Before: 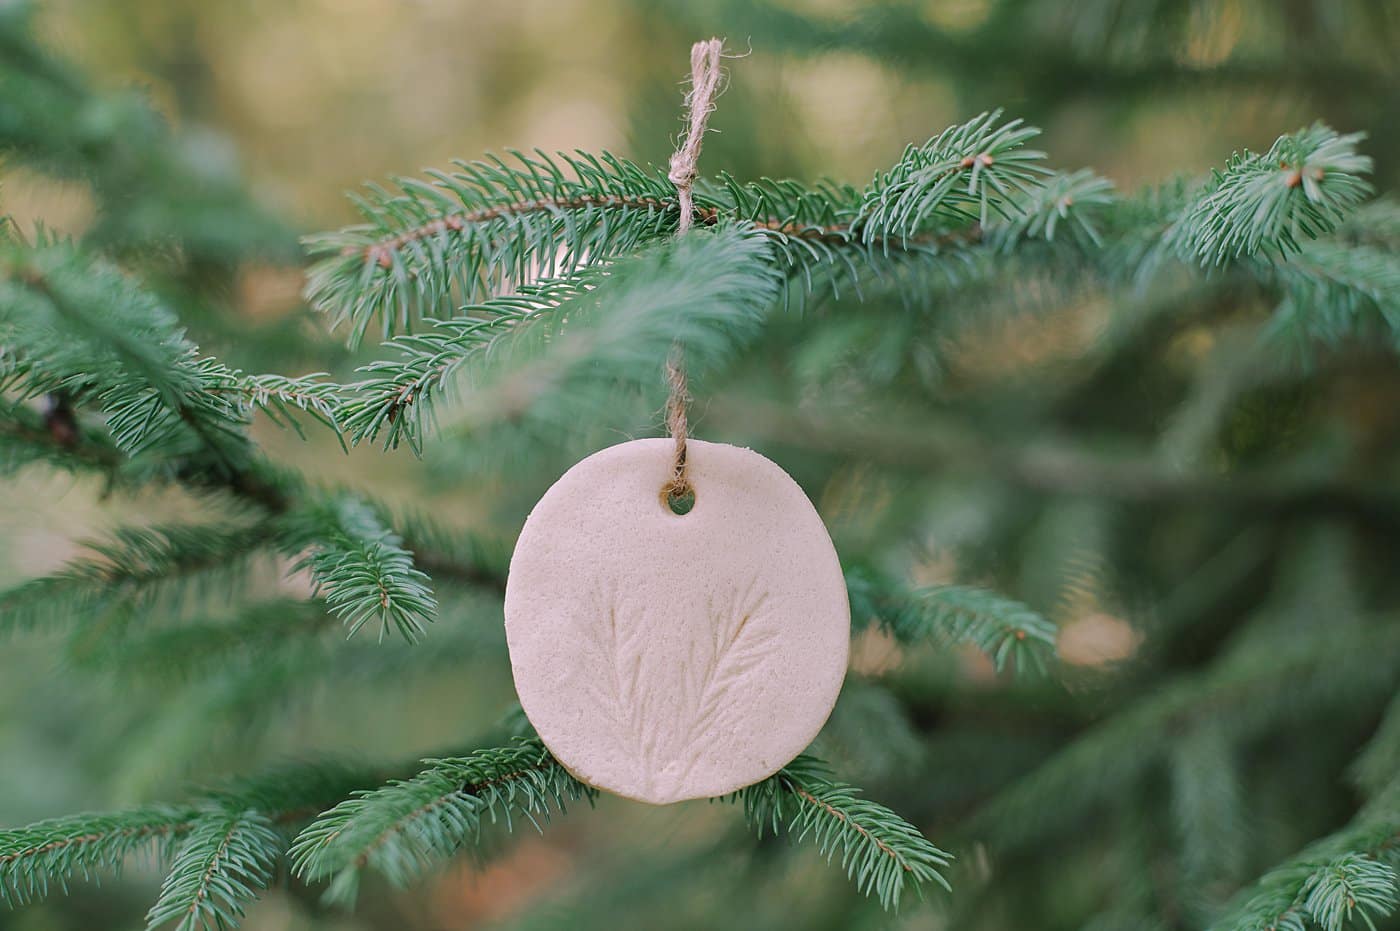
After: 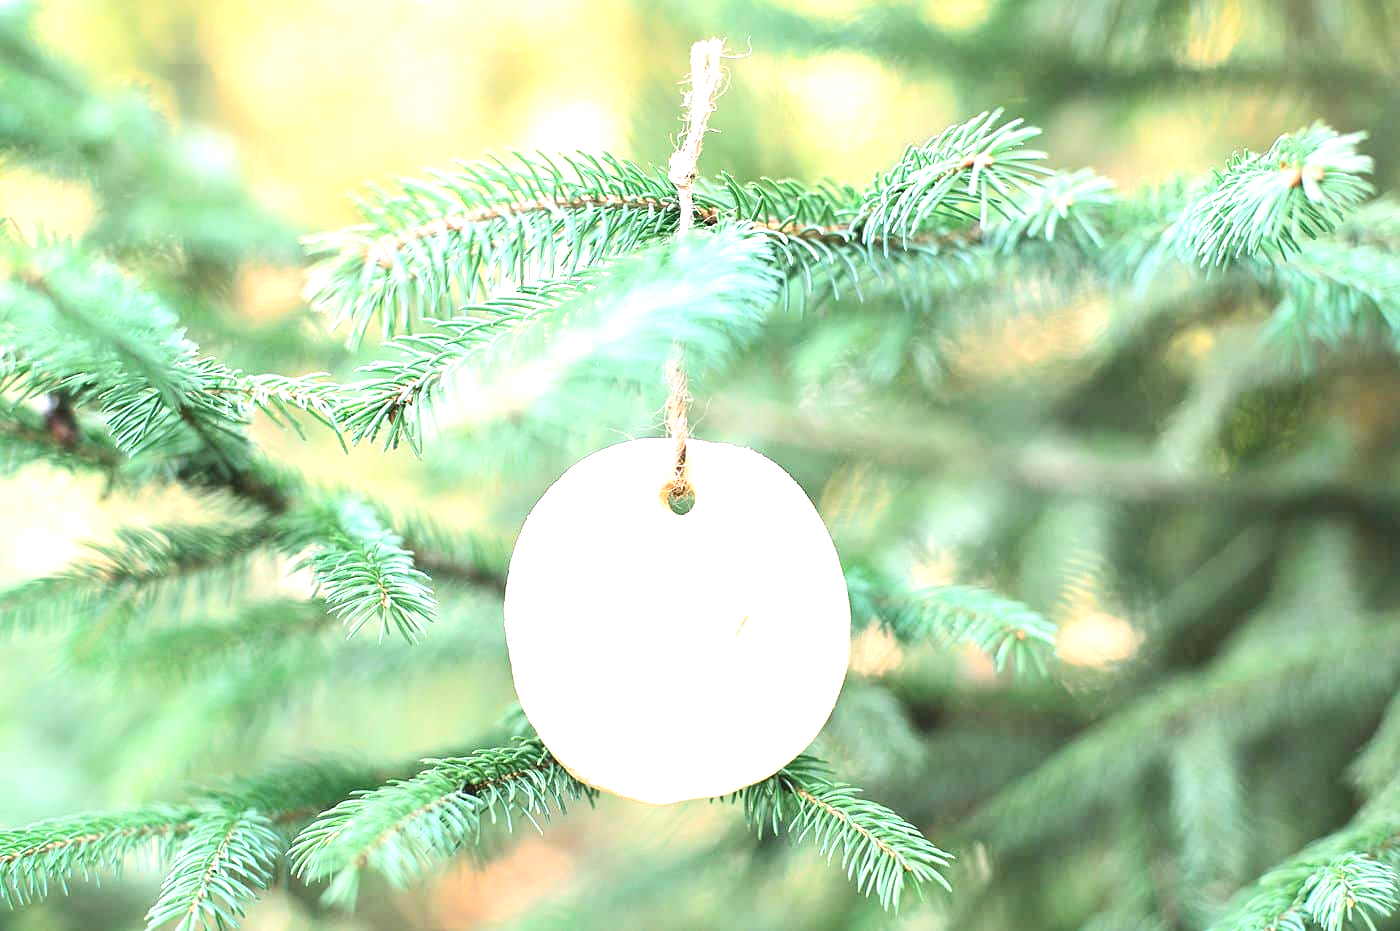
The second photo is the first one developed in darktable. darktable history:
exposure: black level correction 0, exposure 2 EV, compensate highlight preservation false
contrast brightness saturation: contrast 0.15, brightness 0.05
